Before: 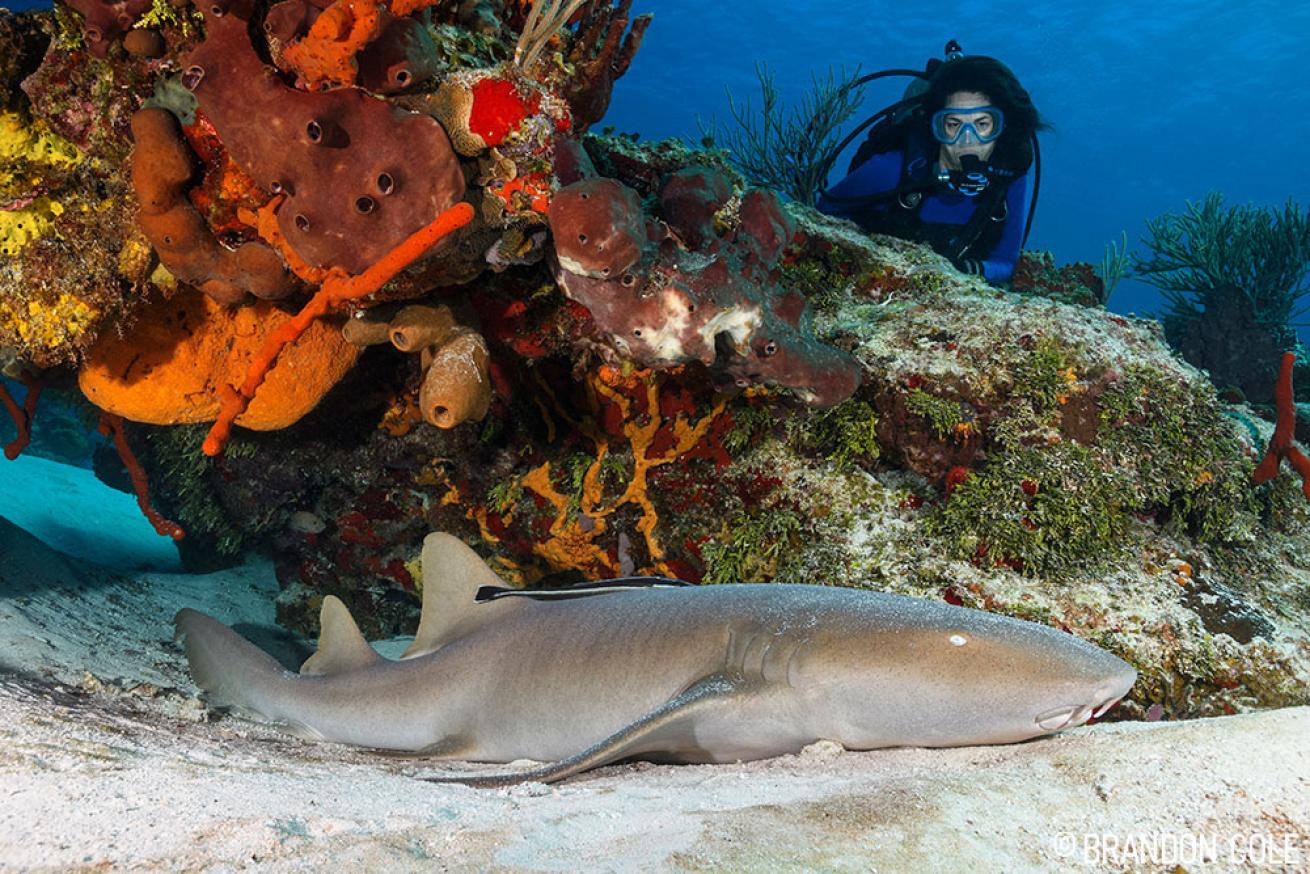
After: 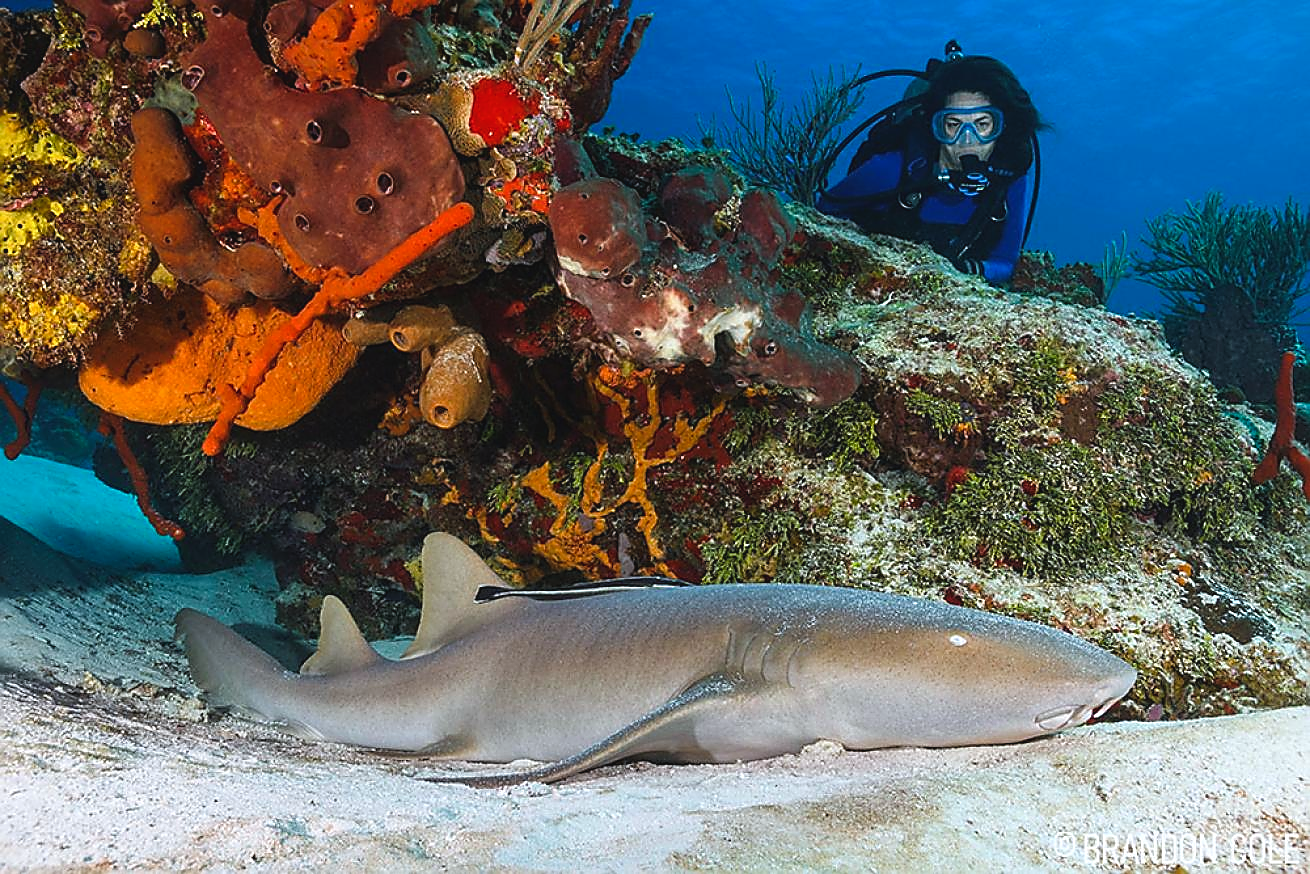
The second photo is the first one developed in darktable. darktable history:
color calibration: gray › normalize channels true, x 0.356, y 0.368, temperature 4717.6 K, gamut compression 0.006
color balance rgb: global offset › luminance 0.47%, global offset › hue 57.27°, linear chroma grading › mid-tones 7.793%, perceptual saturation grading › global saturation 0.948%, perceptual saturation grading › mid-tones 11.015%, global vibrance 20.464%
sharpen: radius 1.412, amount 1.239, threshold 0.818
